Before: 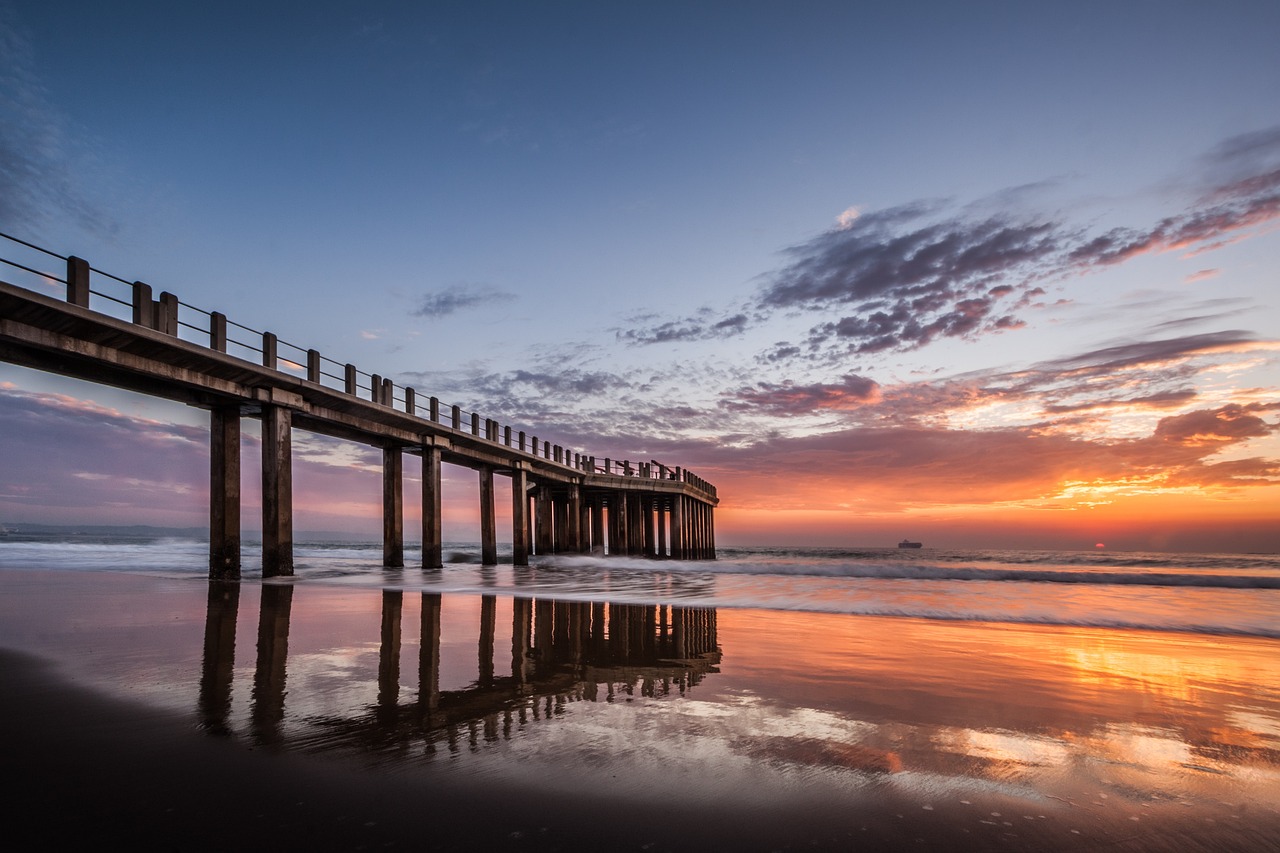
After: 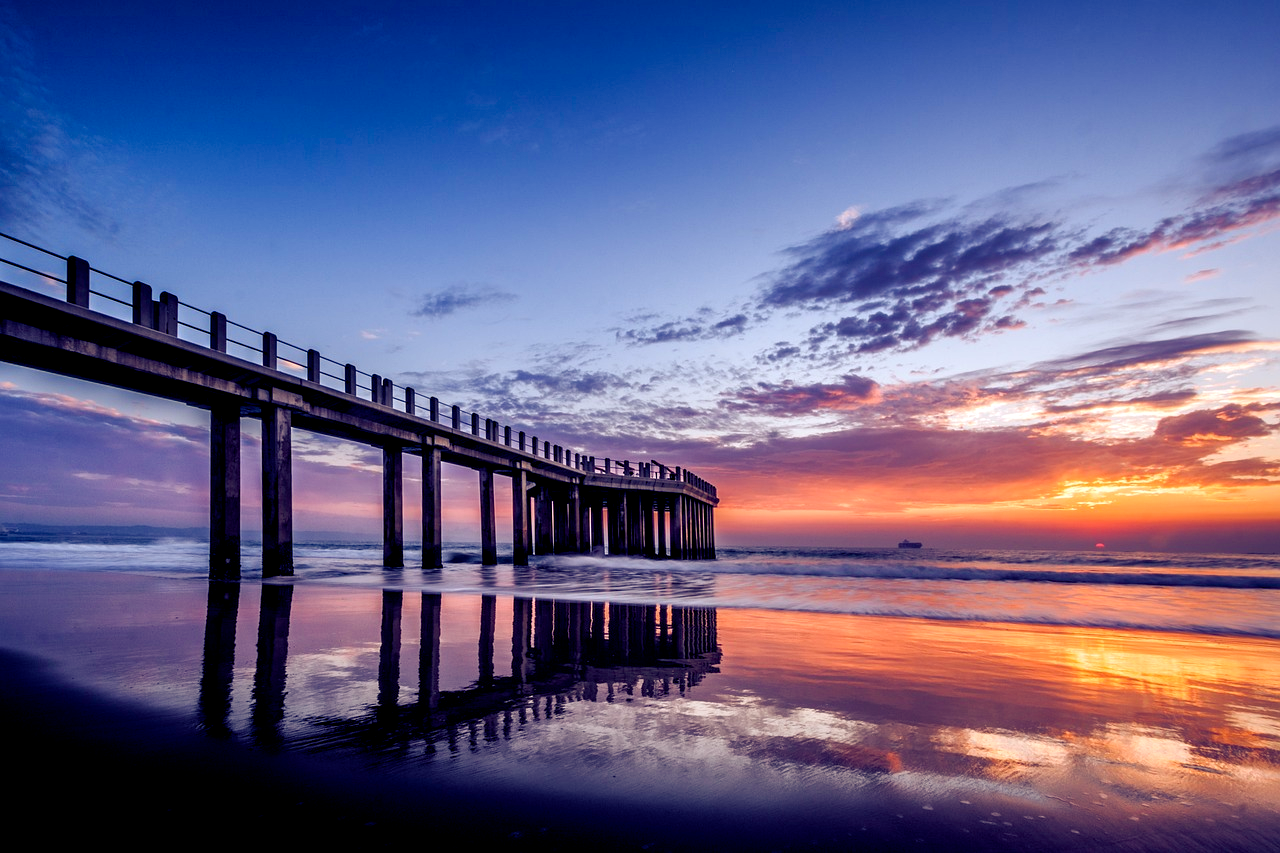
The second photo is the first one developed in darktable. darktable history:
local contrast: mode bilateral grid, contrast 10, coarseness 25, detail 110%, midtone range 0.2
color balance rgb: shadows lift › luminance -41.13%, shadows lift › chroma 14.13%, shadows lift › hue 260°, power › luminance -3.76%, power › chroma 0.56%, power › hue 40.37°, highlights gain › luminance 16.81%, highlights gain › chroma 2.94%, highlights gain › hue 260°, global offset › luminance -0.29%, global offset › chroma 0.31%, global offset › hue 260°, perceptual saturation grading › global saturation 20%, perceptual saturation grading › highlights -13.92%, perceptual saturation grading › shadows 50%
